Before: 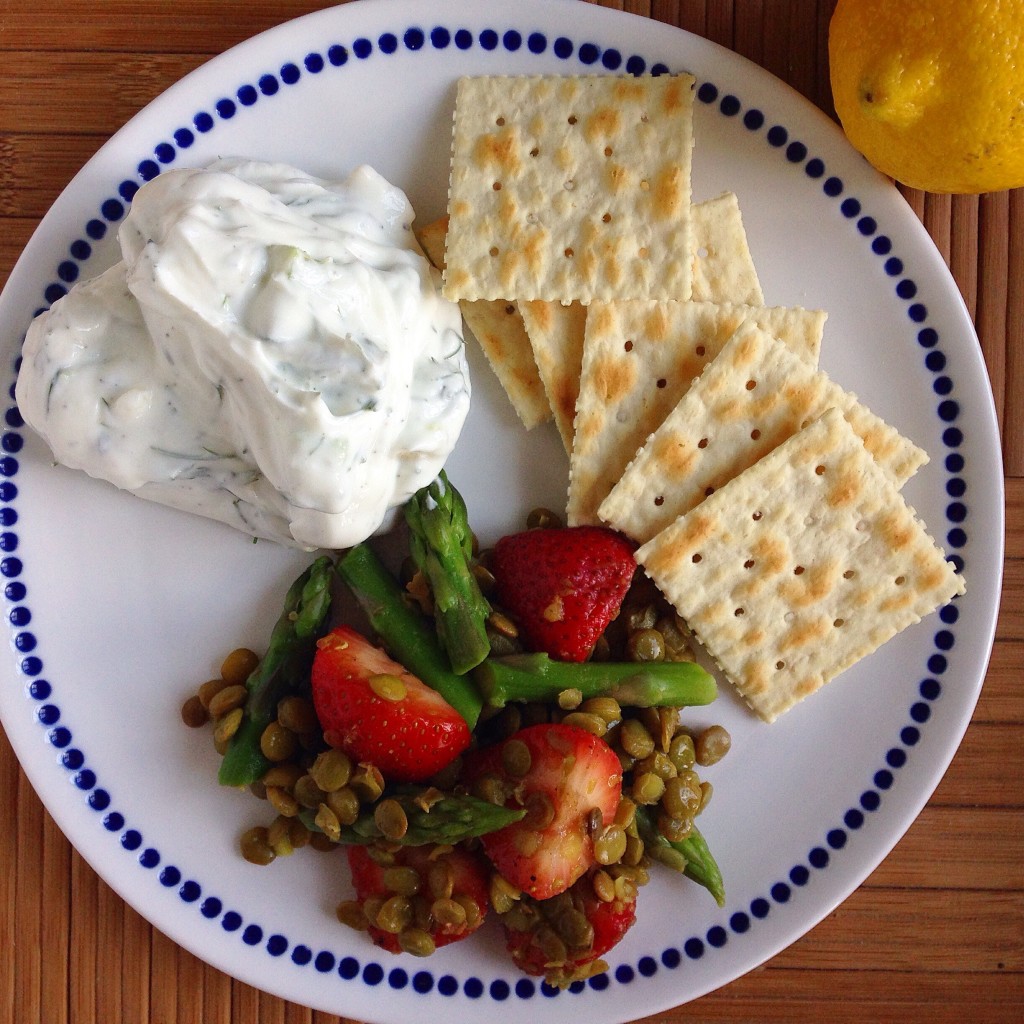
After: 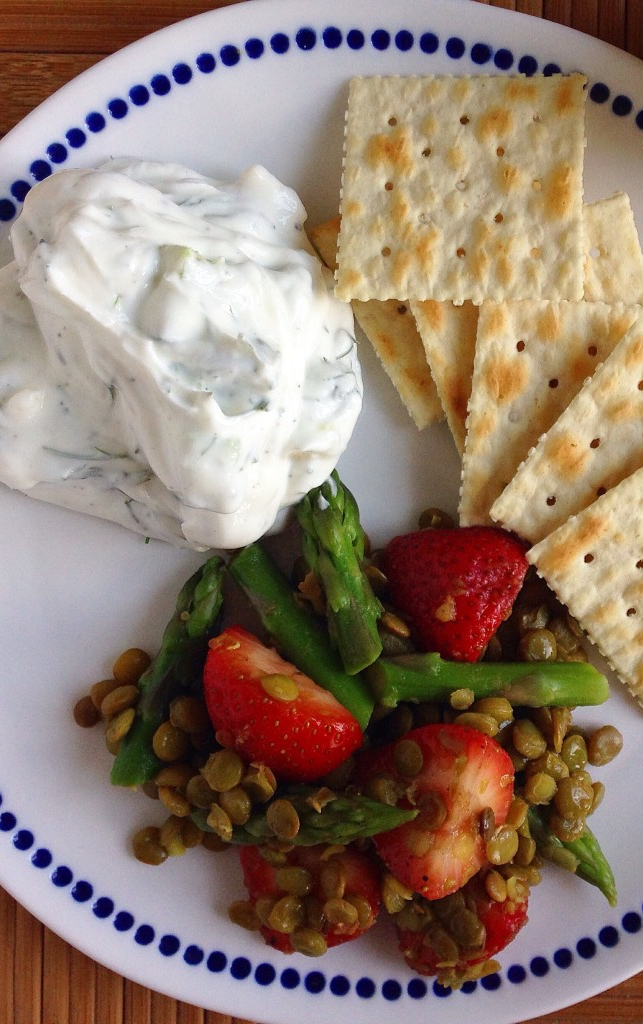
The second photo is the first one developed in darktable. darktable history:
crop: left 10.644%, right 26.528%
